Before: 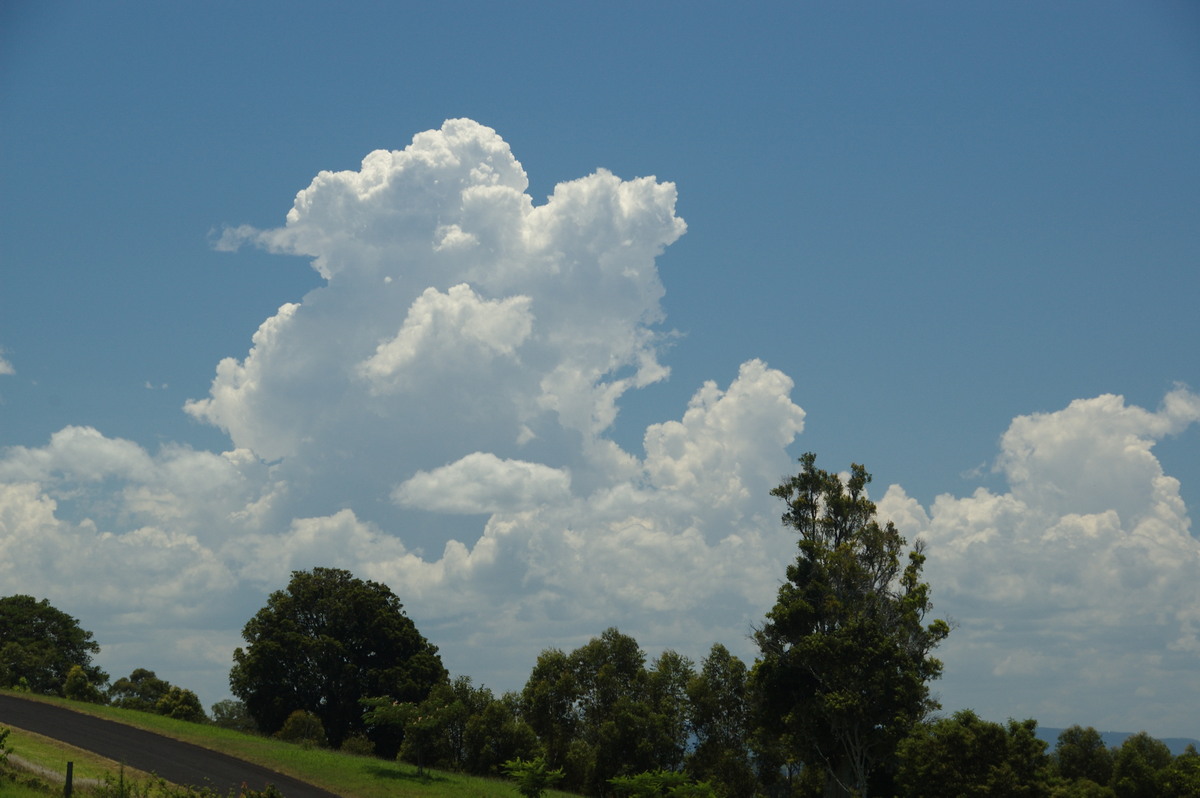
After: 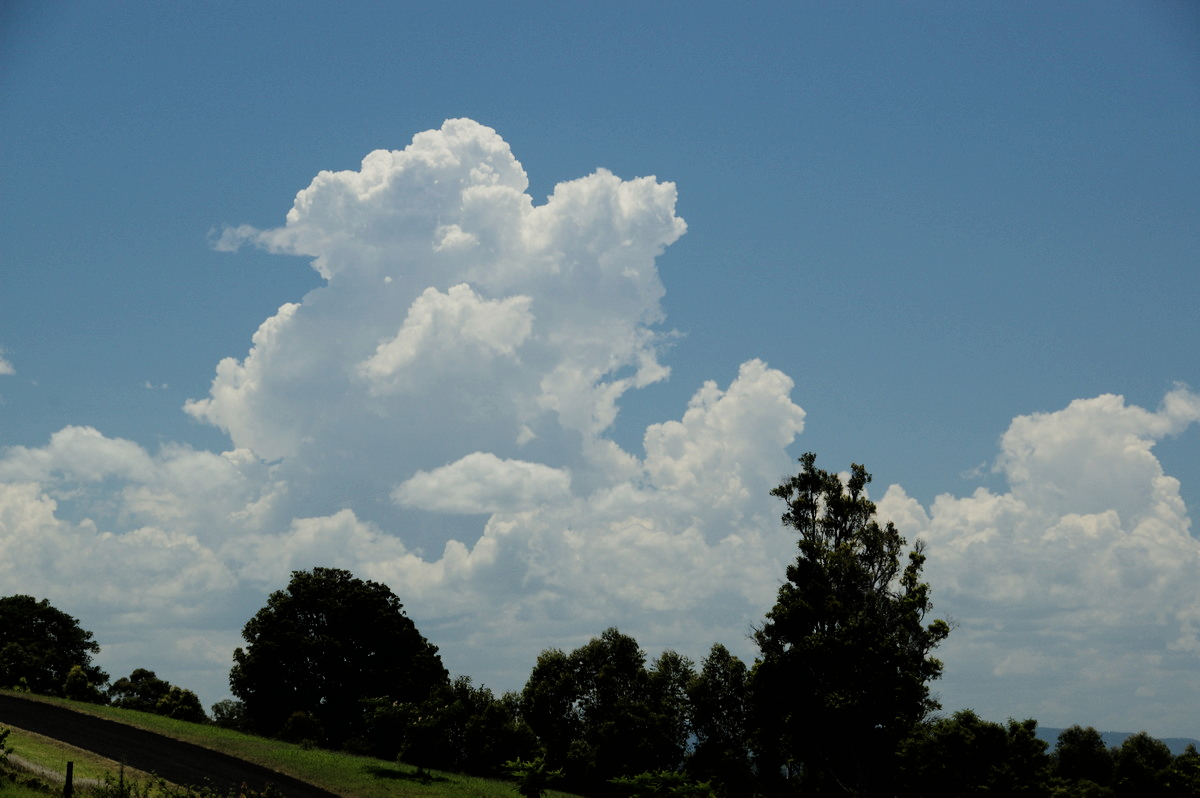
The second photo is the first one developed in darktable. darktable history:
filmic rgb: black relative exposure -5.14 EV, white relative exposure 3.99 EV, hardness 2.88, contrast 1.299, highlights saturation mix -31.13%
